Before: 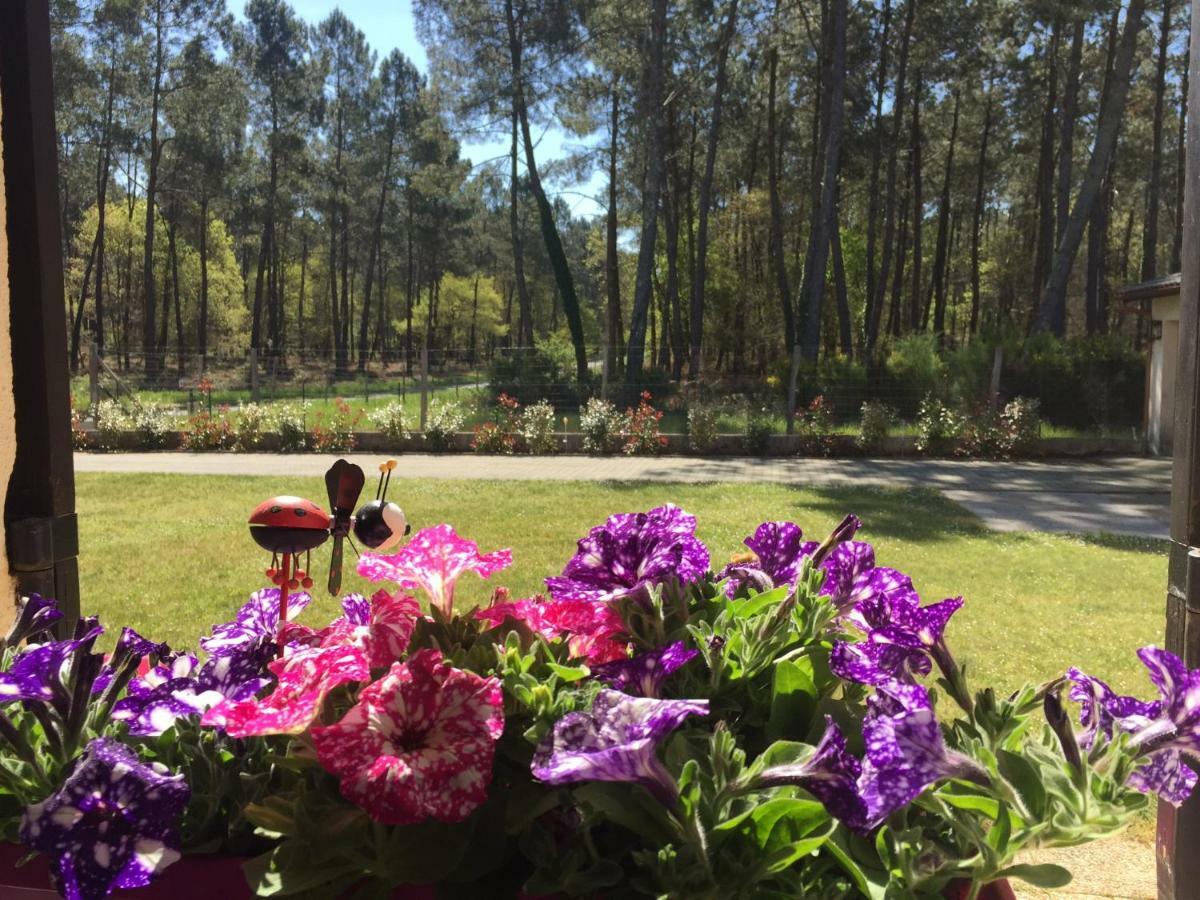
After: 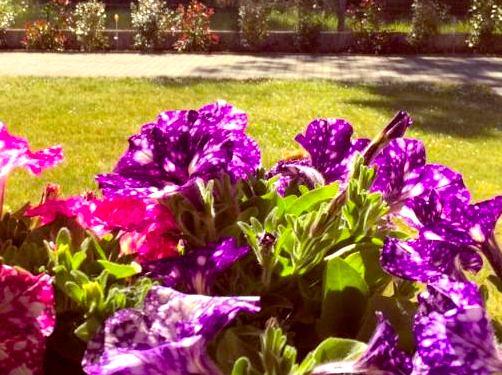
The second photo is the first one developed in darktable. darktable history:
crop: left 37.423%, top 44.842%, right 20.738%, bottom 13.427%
exposure: black level correction 0, exposure 0.499 EV, compensate exposure bias true, compensate highlight preservation false
color balance rgb: power › luminance -8.006%, power › chroma 1.358%, power › hue 330.54°, global offset › luminance -0.191%, global offset › chroma 0.27%, perceptual saturation grading › global saturation 30.513%
